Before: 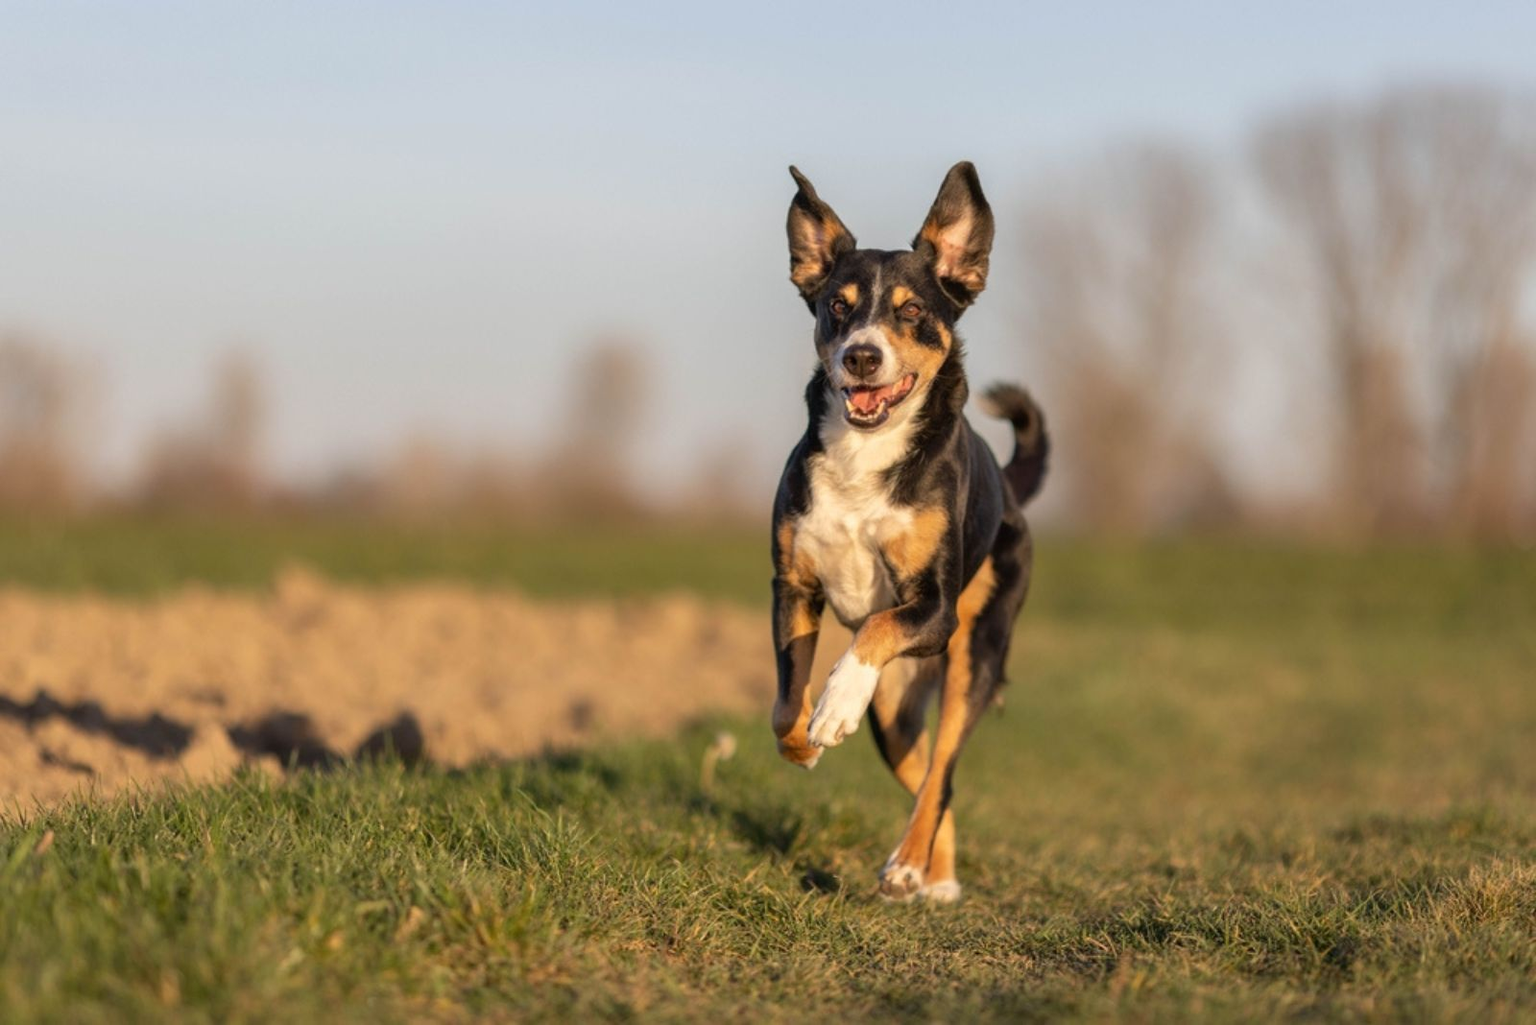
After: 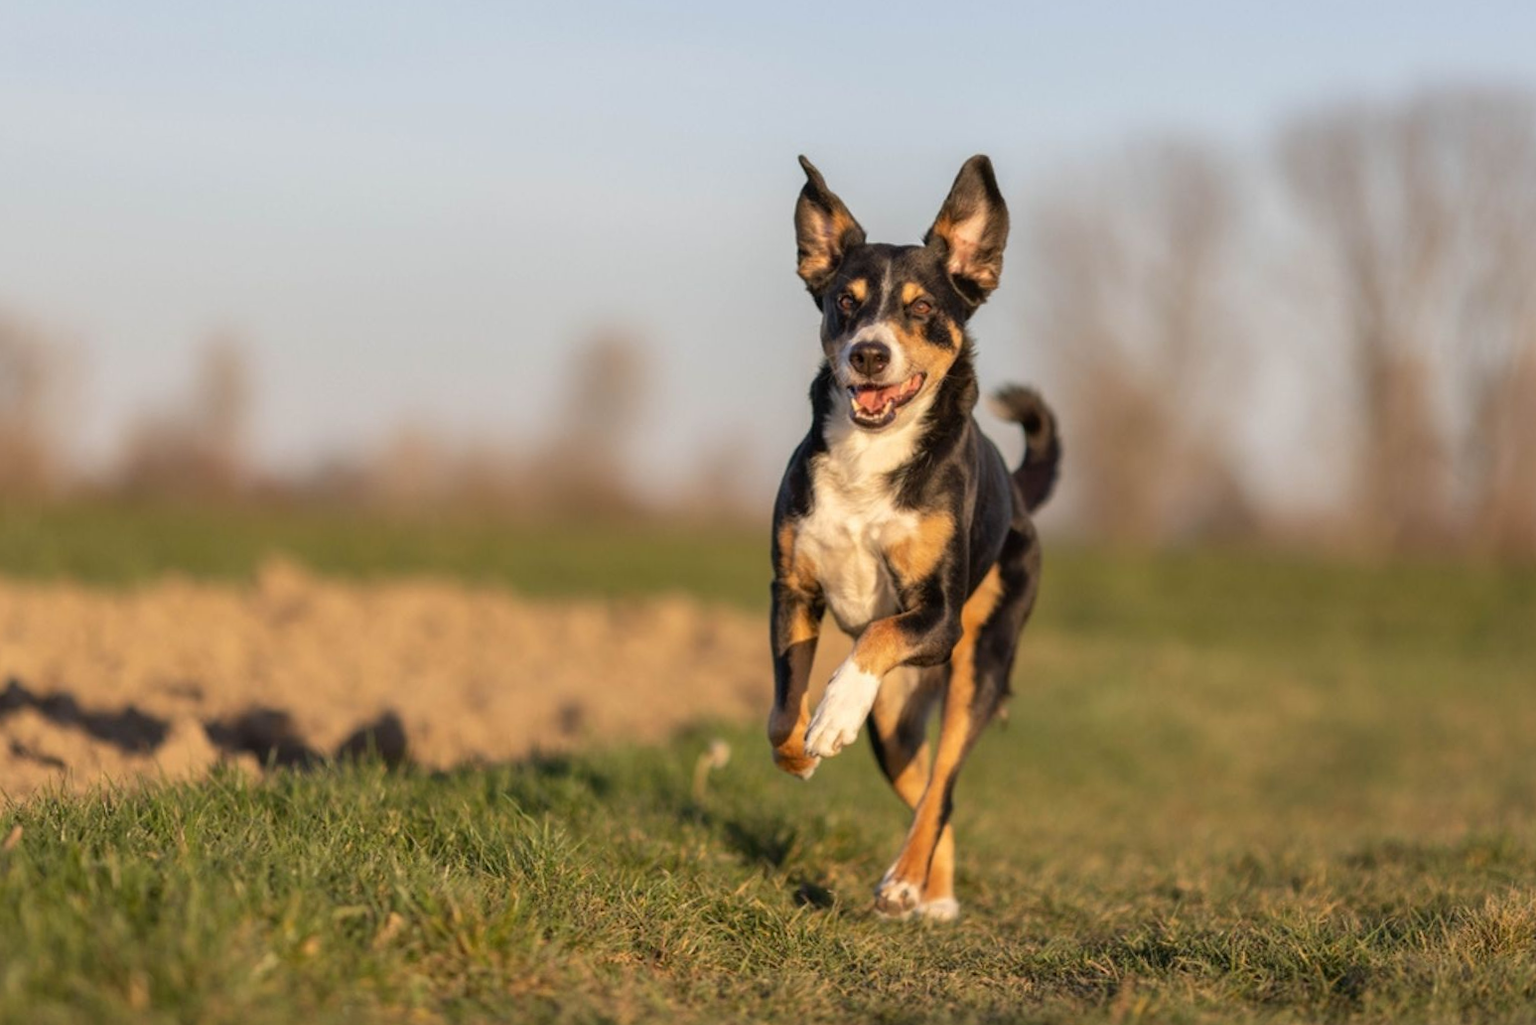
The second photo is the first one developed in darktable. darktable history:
crop and rotate: angle -1.3°
